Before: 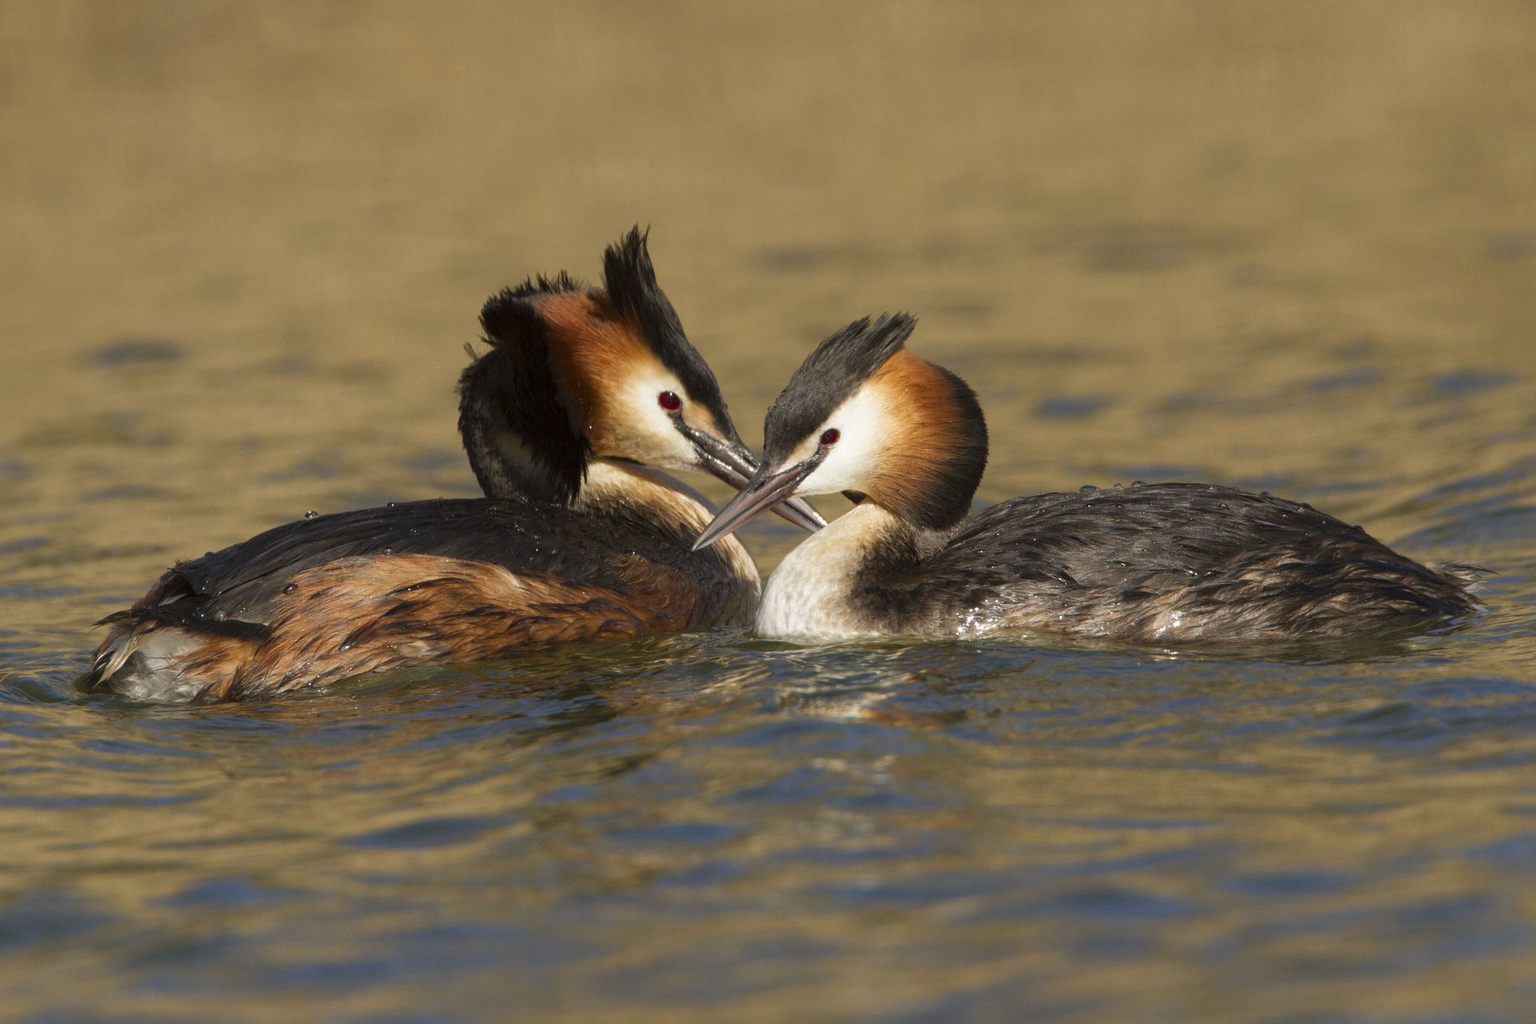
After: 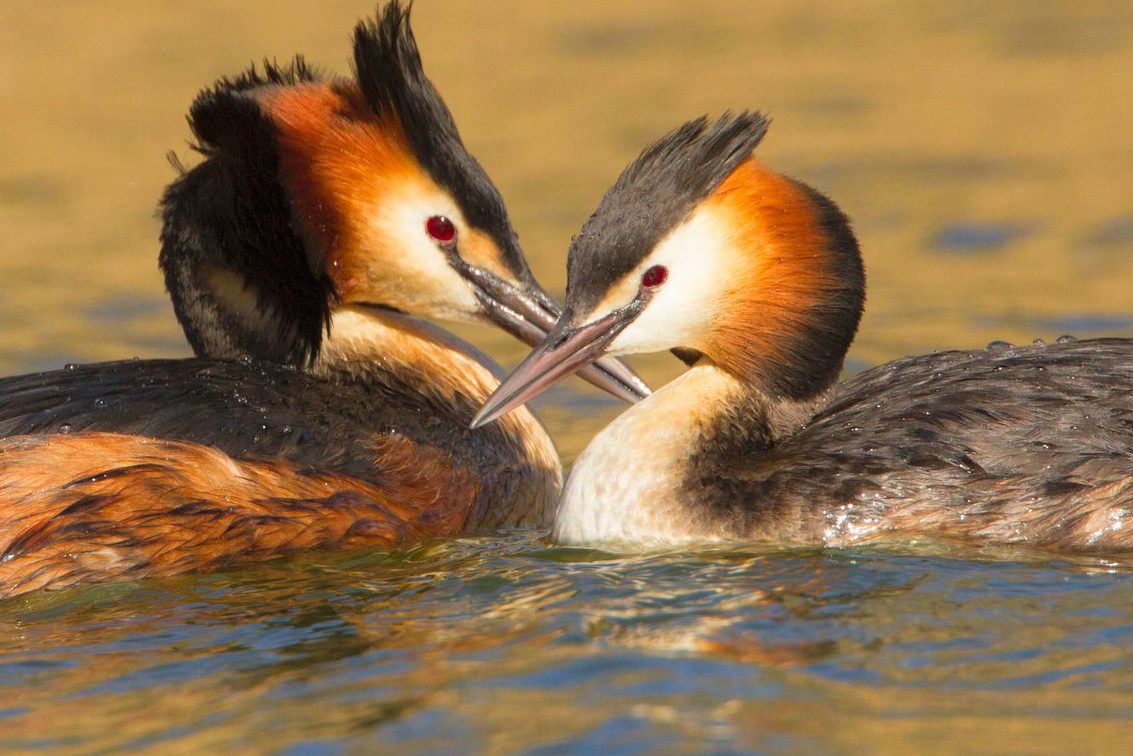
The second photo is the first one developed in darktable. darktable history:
crop and rotate: left 22.086%, top 22.418%, right 22.544%, bottom 22.187%
contrast brightness saturation: contrast 0.066, brightness 0.171, saturation 0.411
